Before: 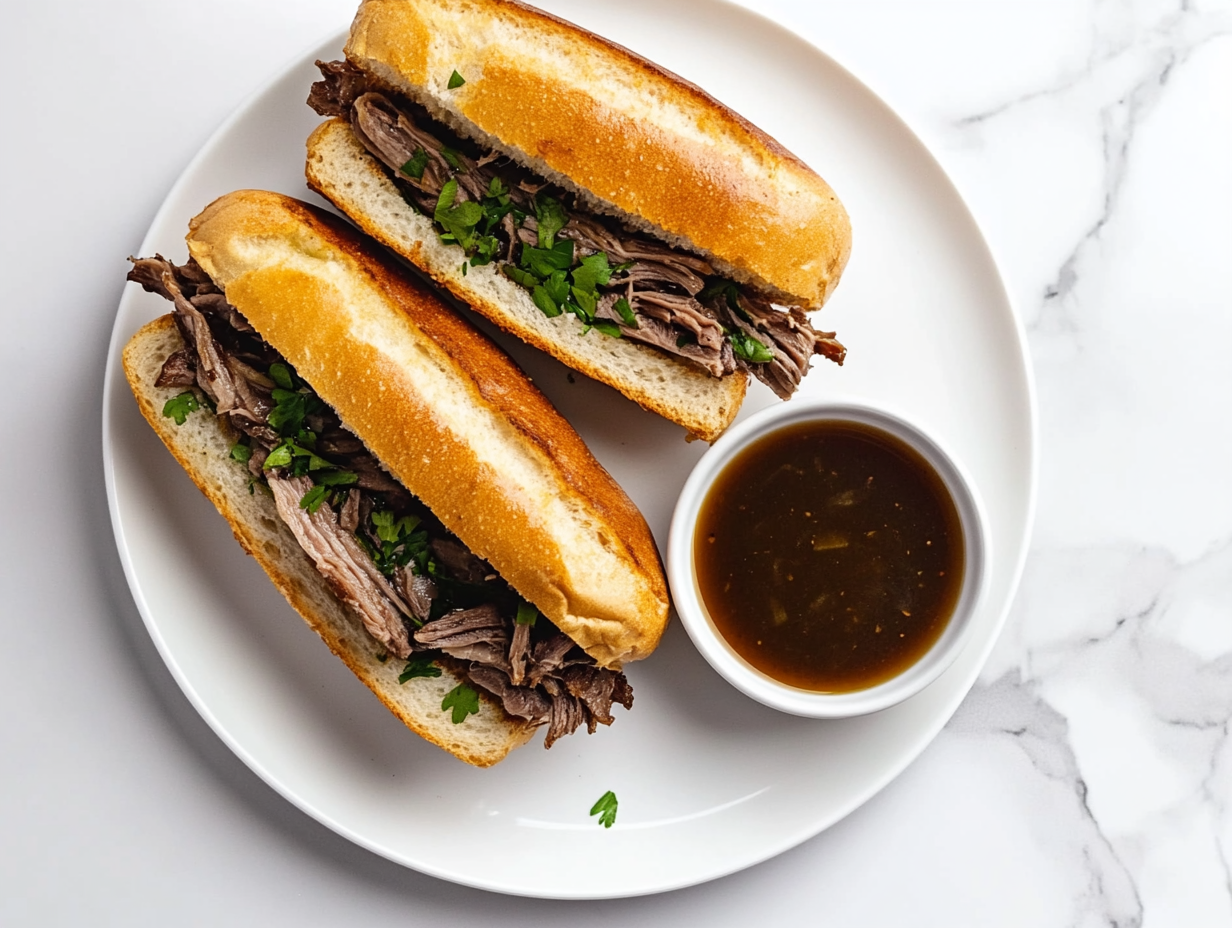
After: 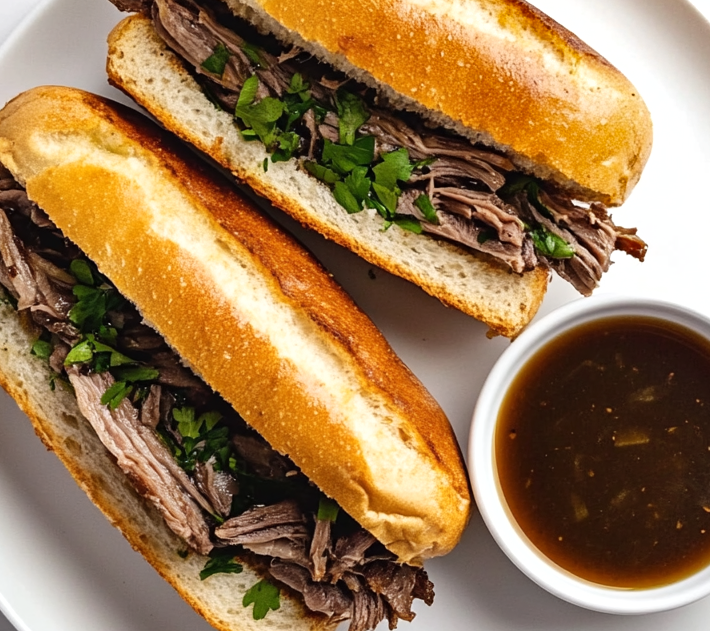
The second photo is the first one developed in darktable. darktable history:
exposure: exposure 0.084 EV, compensate highlight preservation false
crop: left 16.229%, top 11.225%, right 26.082%, bottom 20.772%
shadows and highlights: white point adjustment 1.08, soften with gaussian
